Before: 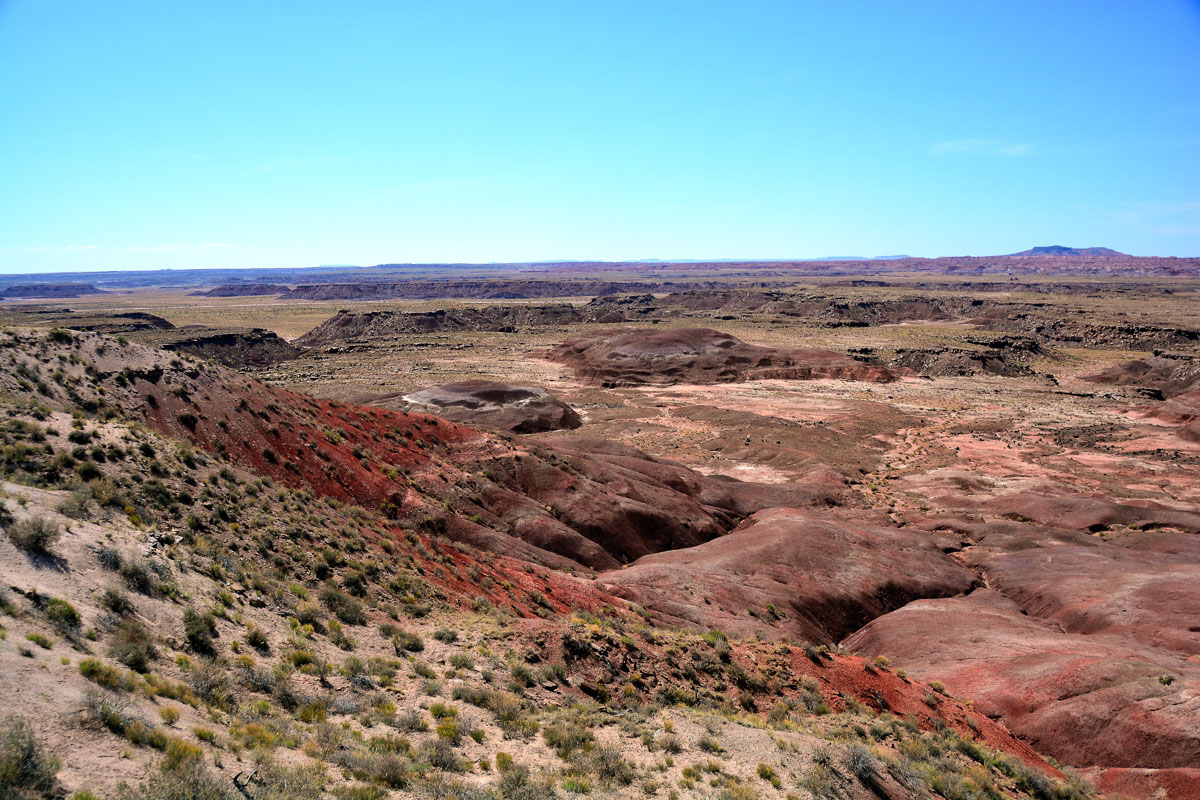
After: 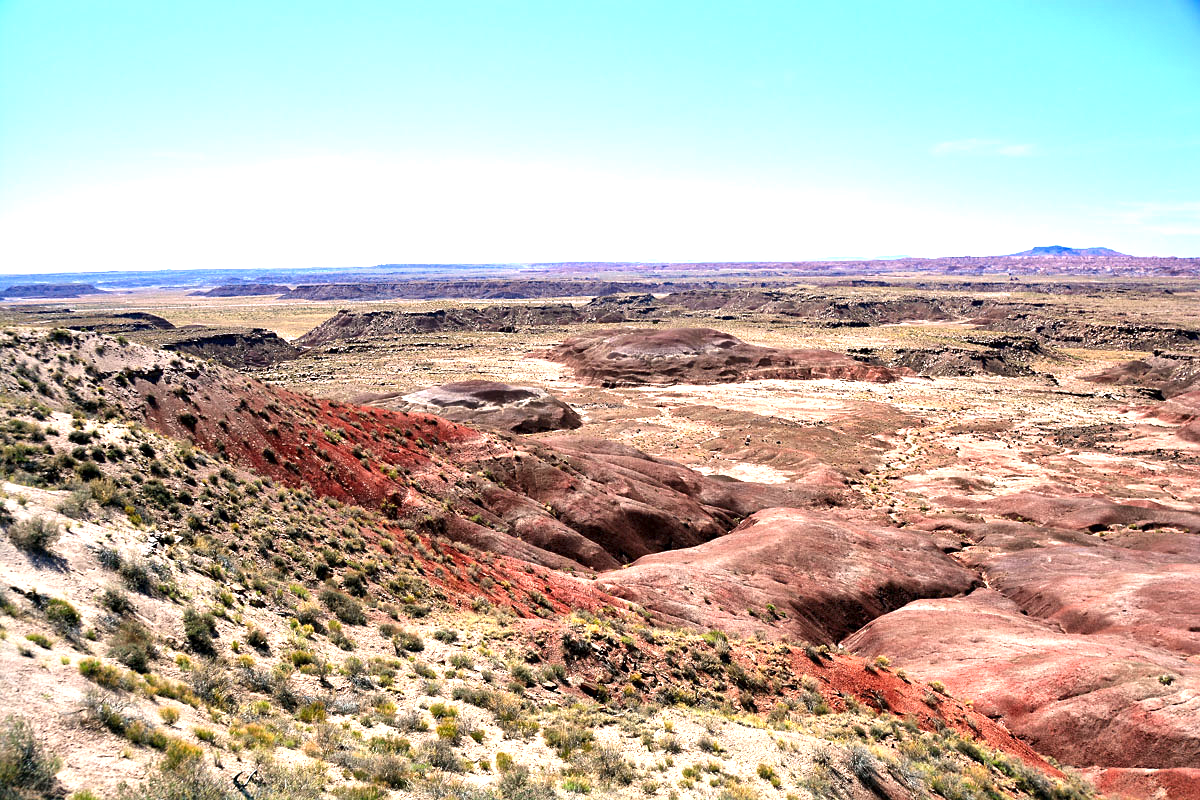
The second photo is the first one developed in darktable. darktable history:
exposure: black level correction 0, exposure 1.2 EV, compensate exposure bias true, compensate highlight preservation false
sharpen: amount 0.2
local contrast: mode bilateral grid, contrast 20, coarseness 50, detail 148%, midtone range 0.2
